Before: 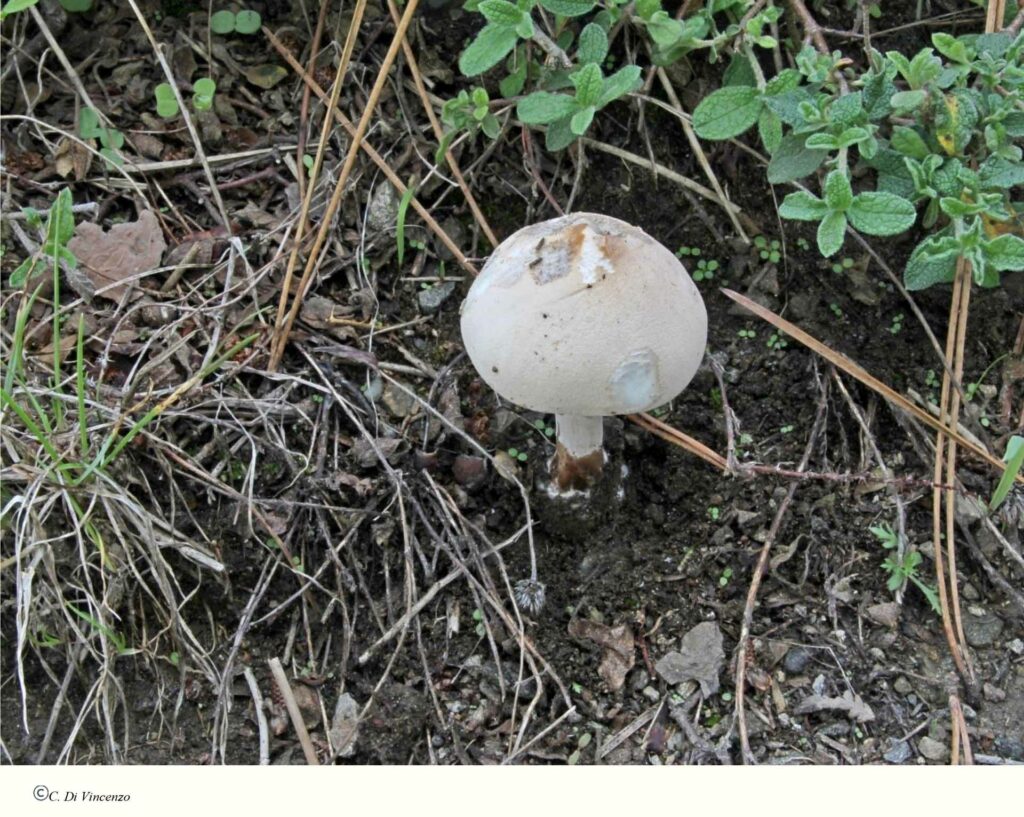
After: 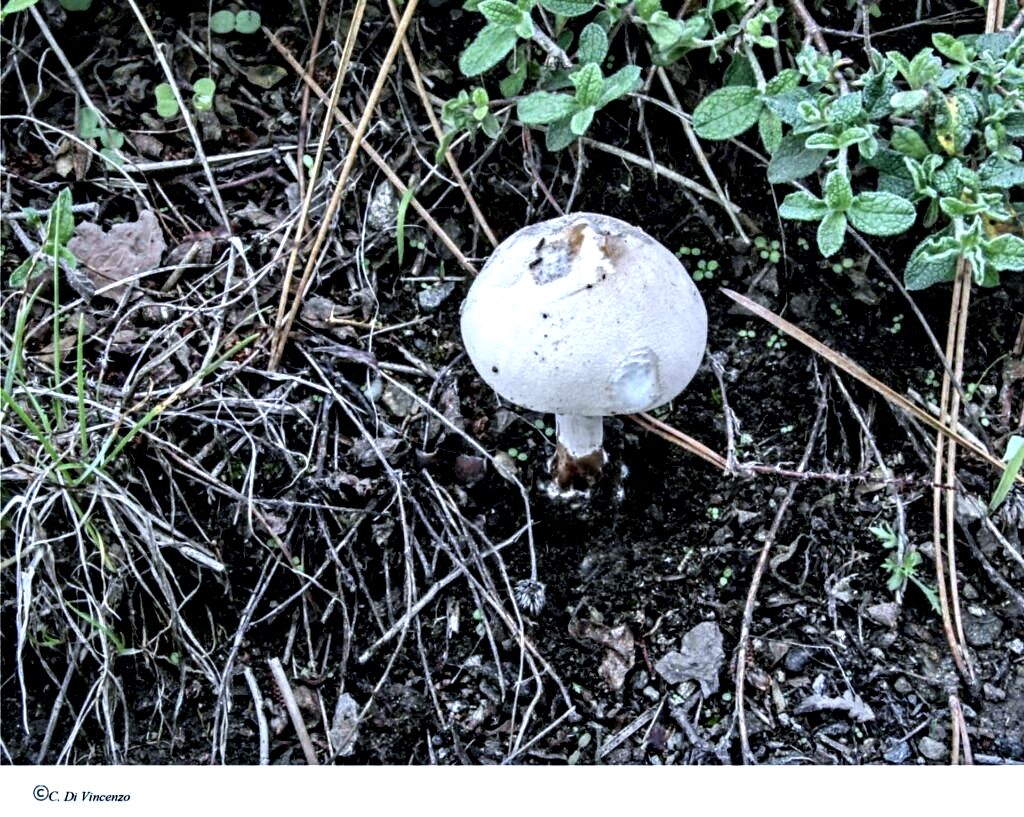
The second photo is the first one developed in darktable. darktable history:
local contrast: shadows 185%, detail 225%
white balance: red 0.948, green 1.02, blue 1.176
